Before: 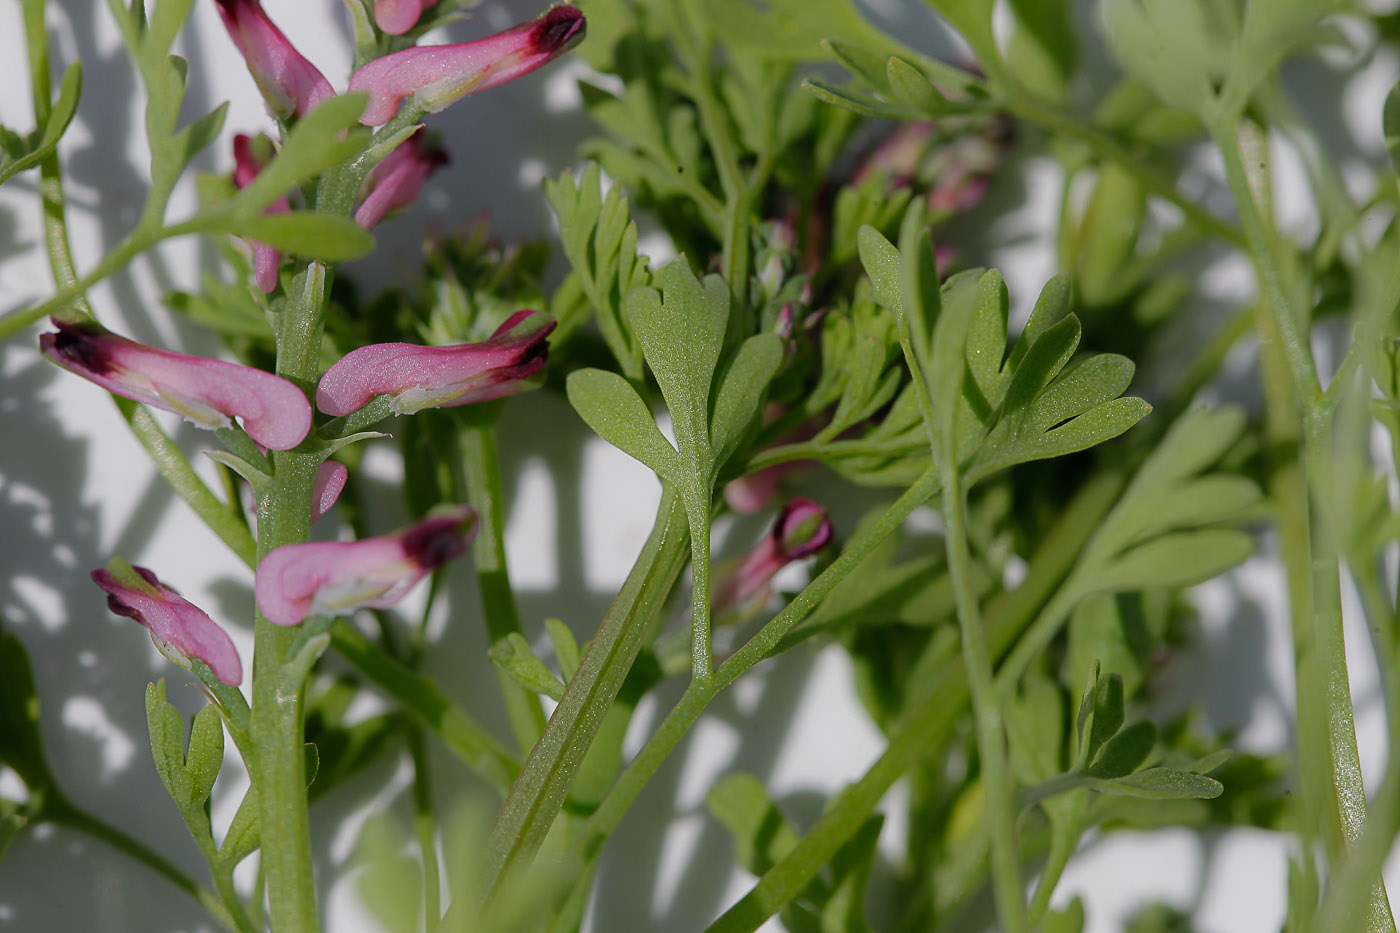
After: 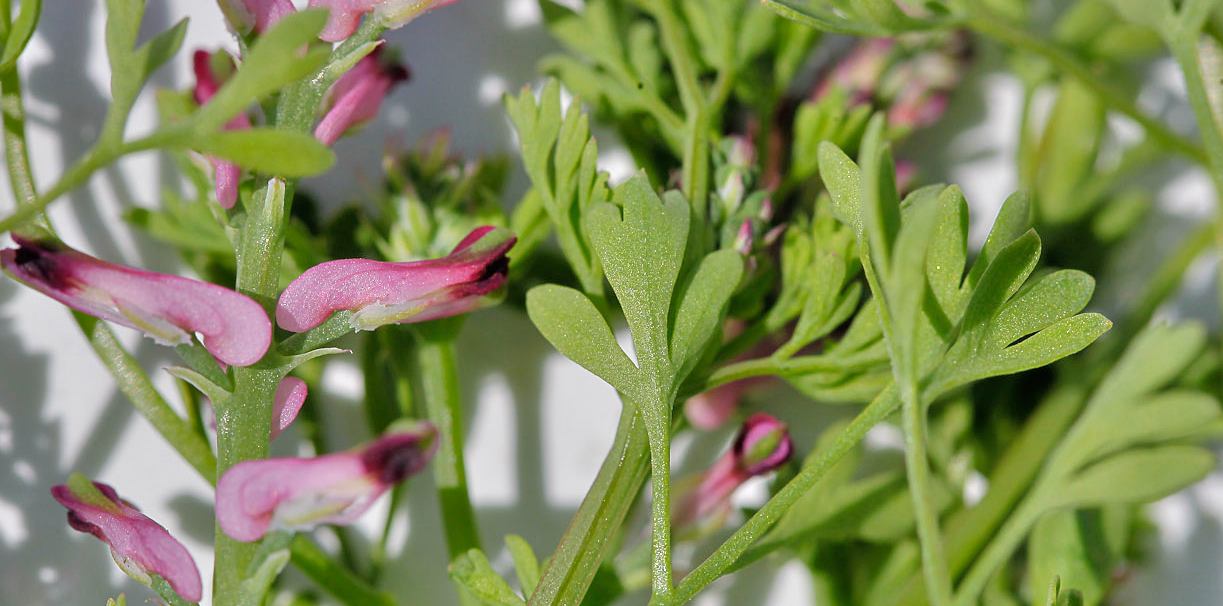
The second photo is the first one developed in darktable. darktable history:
tone equalizer: -7 EV 0.163 EV, -6 EV 0.598 EV, -5 EV 1.16 EV, -4 EV 1.35 EV, -3 EV 1.18 EV, -2 EV 0.6 EV, -1 EV 0.157 EV, luminance estimator HSV value / RGB max
crop: left 2.909%, top 9.005%, right 9.675%, bottom 25.977%
shadows and highlights: radius 102.8, shadows 50.32, highlights -65.46, soften with gaussian
